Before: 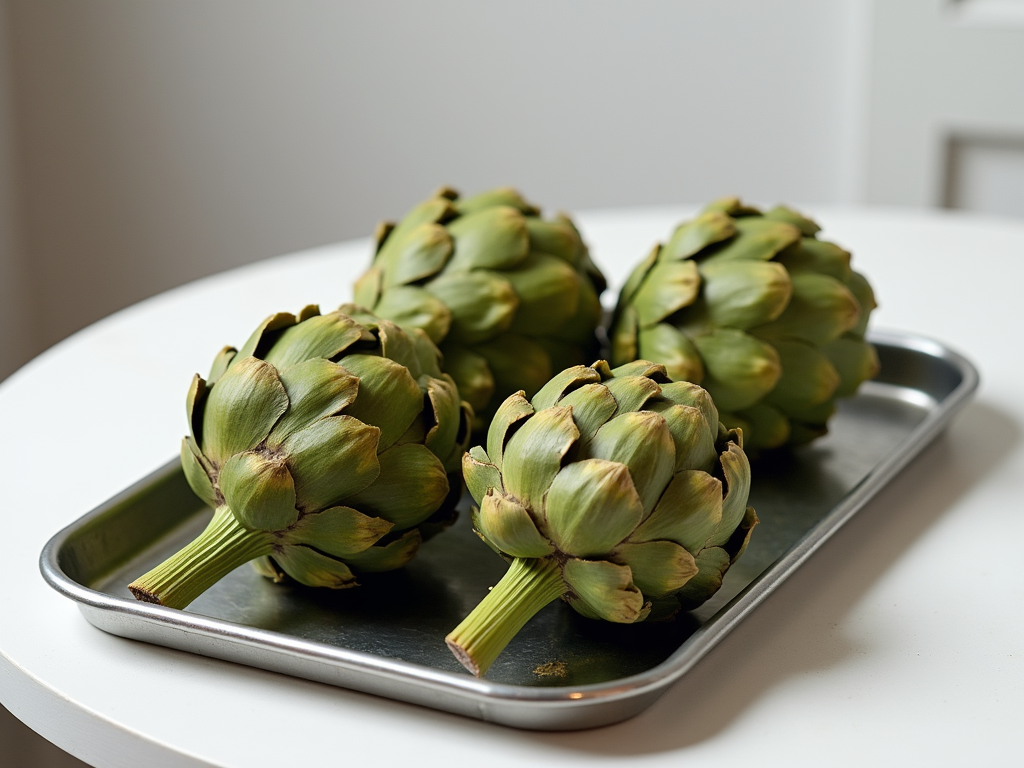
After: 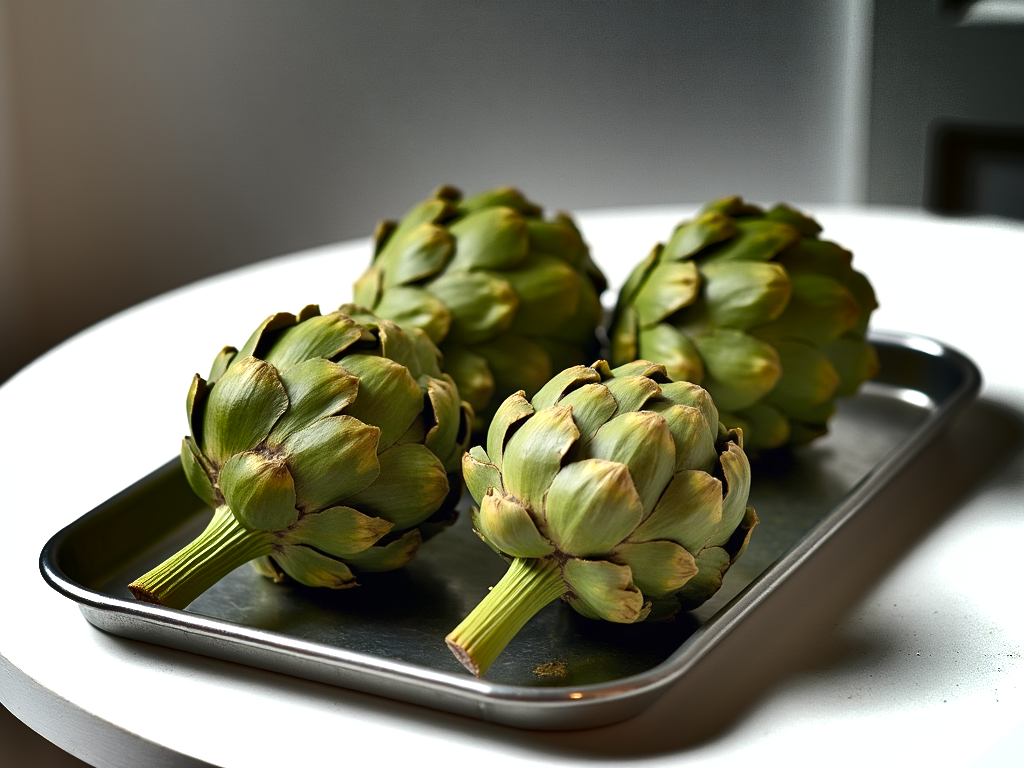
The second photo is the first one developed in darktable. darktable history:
exposure: exposure 0.505 EV, compensate exposure bias true, compensate highlight preservation false
shadows and highlights: radius 122.7, shadows 99.39, white point adjustment -3.1, highlights -99.57, soften with gaussian
